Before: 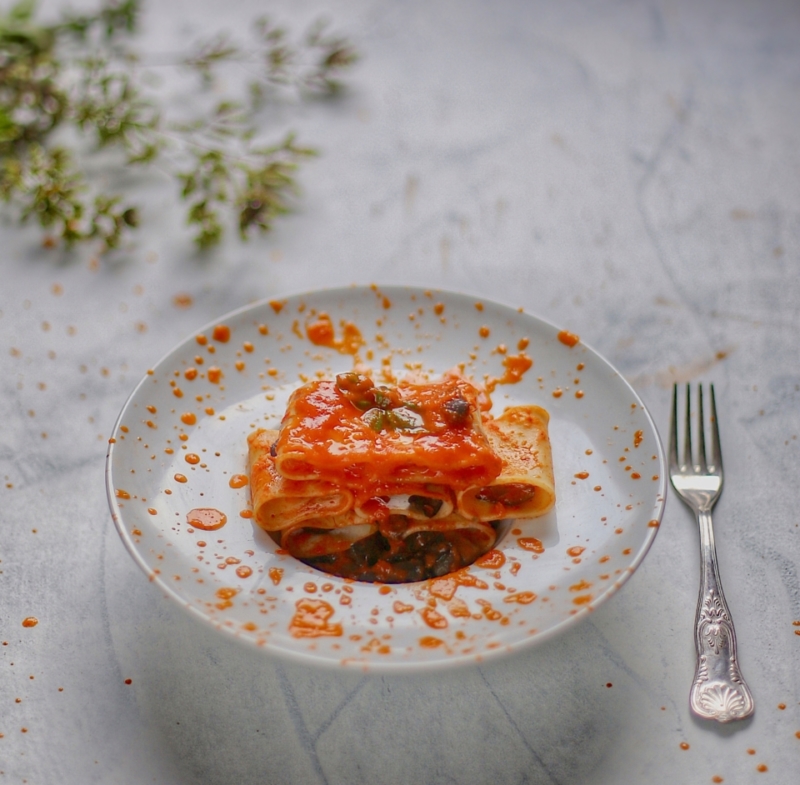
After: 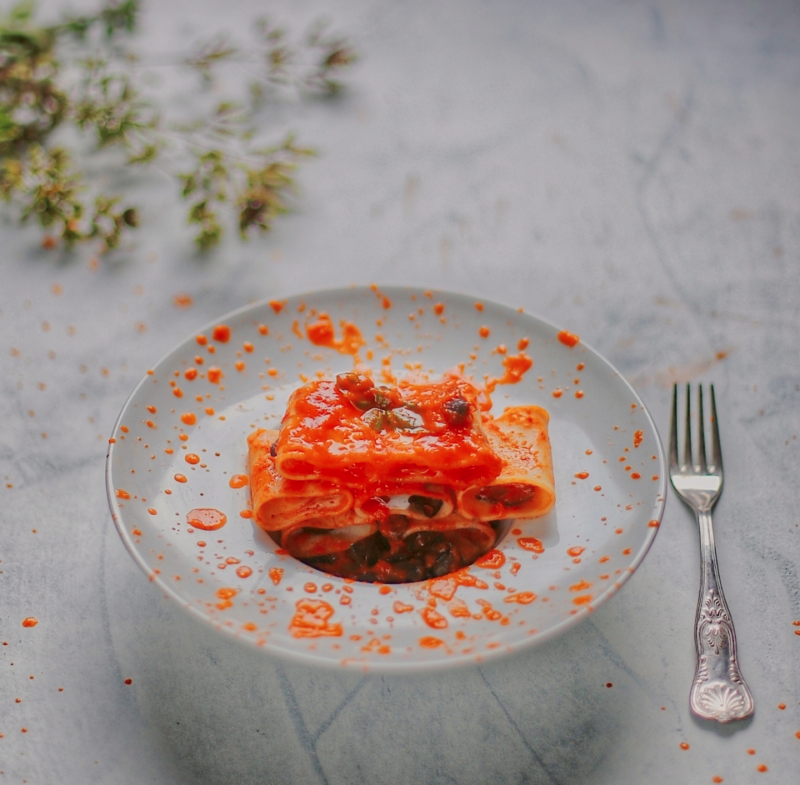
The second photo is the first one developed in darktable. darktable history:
tone curve: curves: ch0 [(0, 0) (0.003, 0.01) (0.011, 0.014) (0.025, 0.029) (0.044, 0.051) (0.069, 0.072) (0.1, 0.097) (0.136, 0.123) (0.177, 0.16) (0.224, 0.2) (0.277, 0.248) (0.335, 0.305) (0.399, 0.37) (0.468, 0.454) (0.543, 0.534) (0.623, 0.609) (0.709, 0.681) (0.801, 0.752) (0.898, 0.841) (1, 1)], preserve colors none
color look up table: target L [96.74, 96.48, 94.47, 90.79, 84.47, 89.69, 81.77, 73.27, 64.61, 63.35, 60.57, 52.24, 48.41, 32.47, 13.93, 200.8, 89.52, 89.36, 77.46, 68.51, 77.12, 68.89, 56.98, 60.16, 57.87, 55.09, 37.83, 31.79, 33.18, 69.4, 53.11, 49.4, 42.91, 46.04, 44.5, 25.13, 24.26, 28.94, 24.82, 12.48, 1.802, 94.98, 86.8, 75.81, 65.88, 65.59, 48.19, 39.65, 34.58], target a [-6.486, -11.42, -10.4, -63.78, -50.15, 7.096, -83.1, -2.393, -53.86, -11.73, -56.01, -12.97, -37.46, -5.371, -12.96, 0, 8.325, 11.18, 34.07, 62.15, 36.43, 61.26, 84.56, 32.78, 85.35, 80.4, 54.12, 8.868, 43.28, 49.96, 78.79, 75.46, 18.28, 68.46, 21.64, 54.44, 33.48, 53.03, 42.21, 35.63, 5.982, -19.78, -51.87, -52.32, -14.59, -19.24, -11.29, -22.92, -9.379], target b [92.64, 91.65, 29.59, 13.71, 42.18, 83.99, 74.73, 37.78, 23.76, 14.66, 49.67, 43.53, 30.16, 30.82, 16.32, -0.001, 2.519, 64.1, 22.57, 16.24, 75.18, 70.64, 42.06, 46.46, 73.01, 61.58, 23.02, 13.61, 43, -29.98, -36.37, -29.63, -41.24, 3.485, -11.99, -74.58, -62.47, -33.92, -33.81, 8.406, -21.24, -2.083, -14.33, -2.195, -38.01, -11.94, -37.85, -6.323, -3.133], num patches 49
